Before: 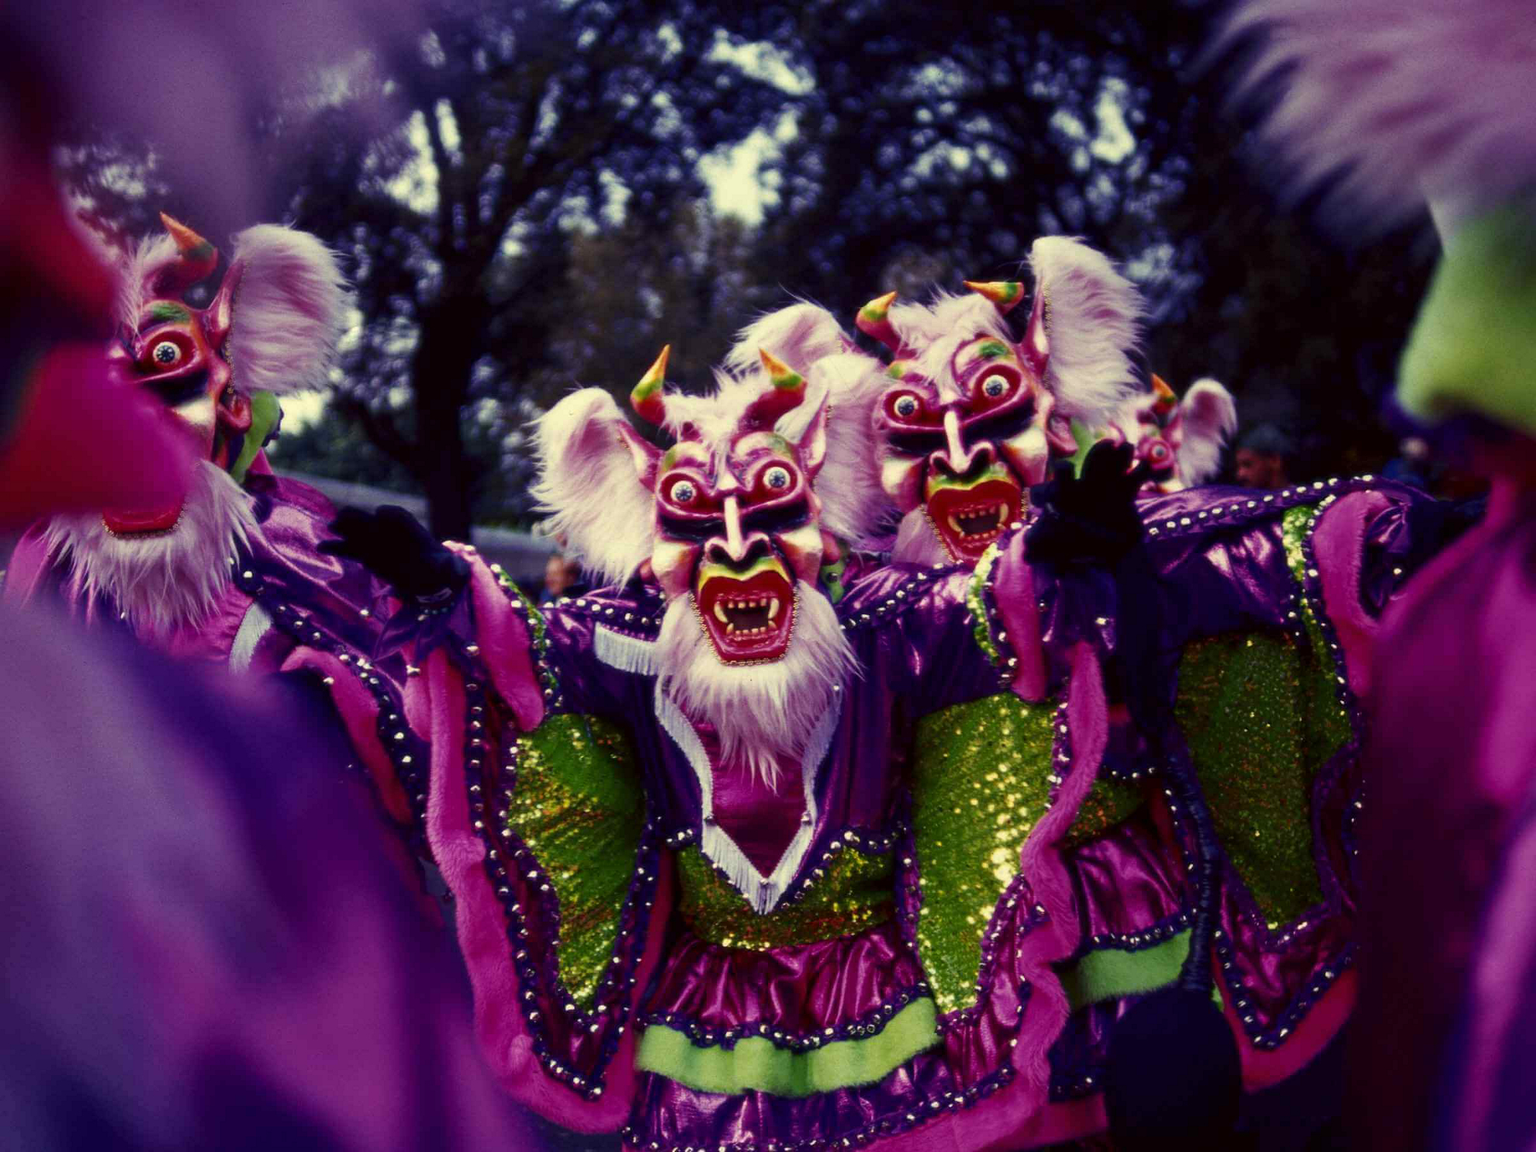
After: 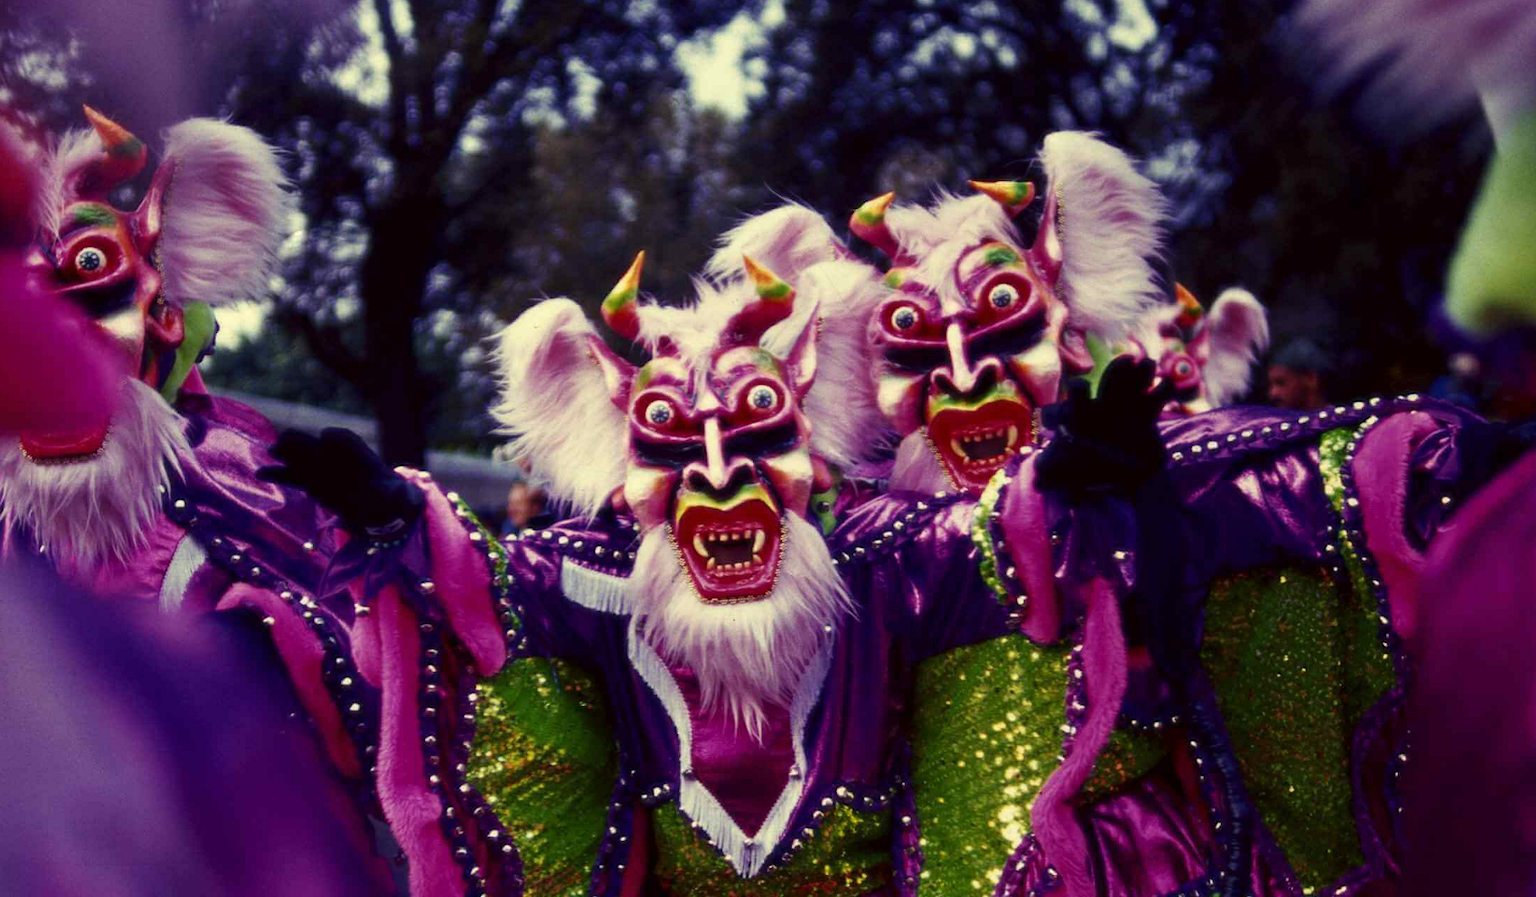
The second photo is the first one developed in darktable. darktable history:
crop: left 5.547%, top 10.179%, right 3.631%, bottom 19.036%
